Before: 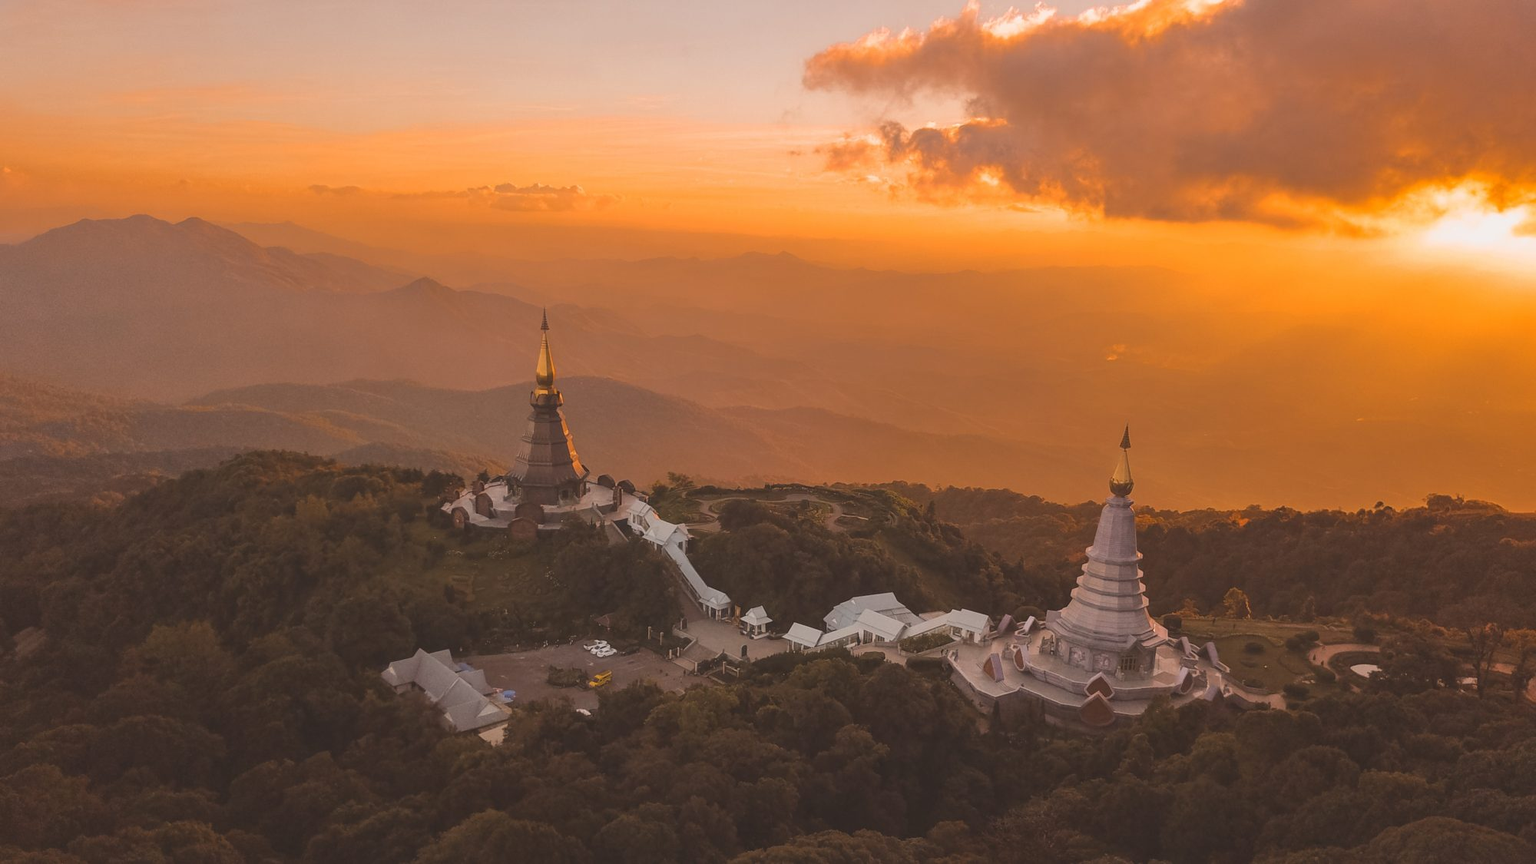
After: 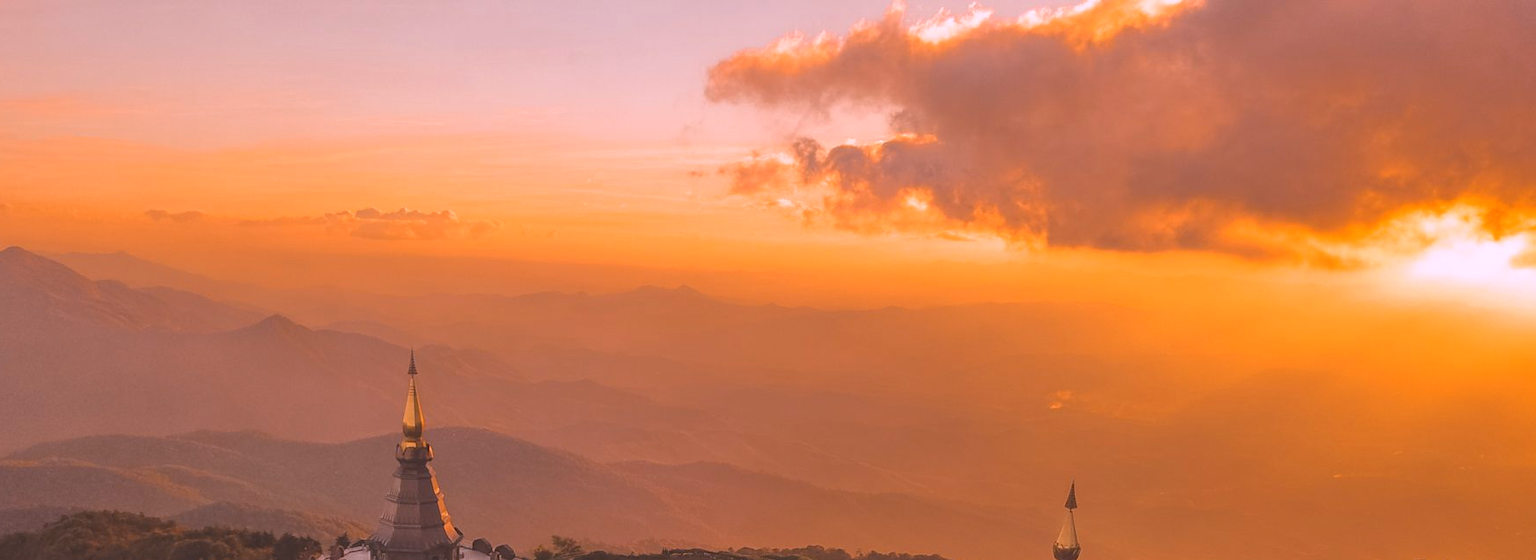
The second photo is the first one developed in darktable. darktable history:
crop and rotate: left 11.812%, bottom 42.776%
white balance: red 1.066, blue 1.119
